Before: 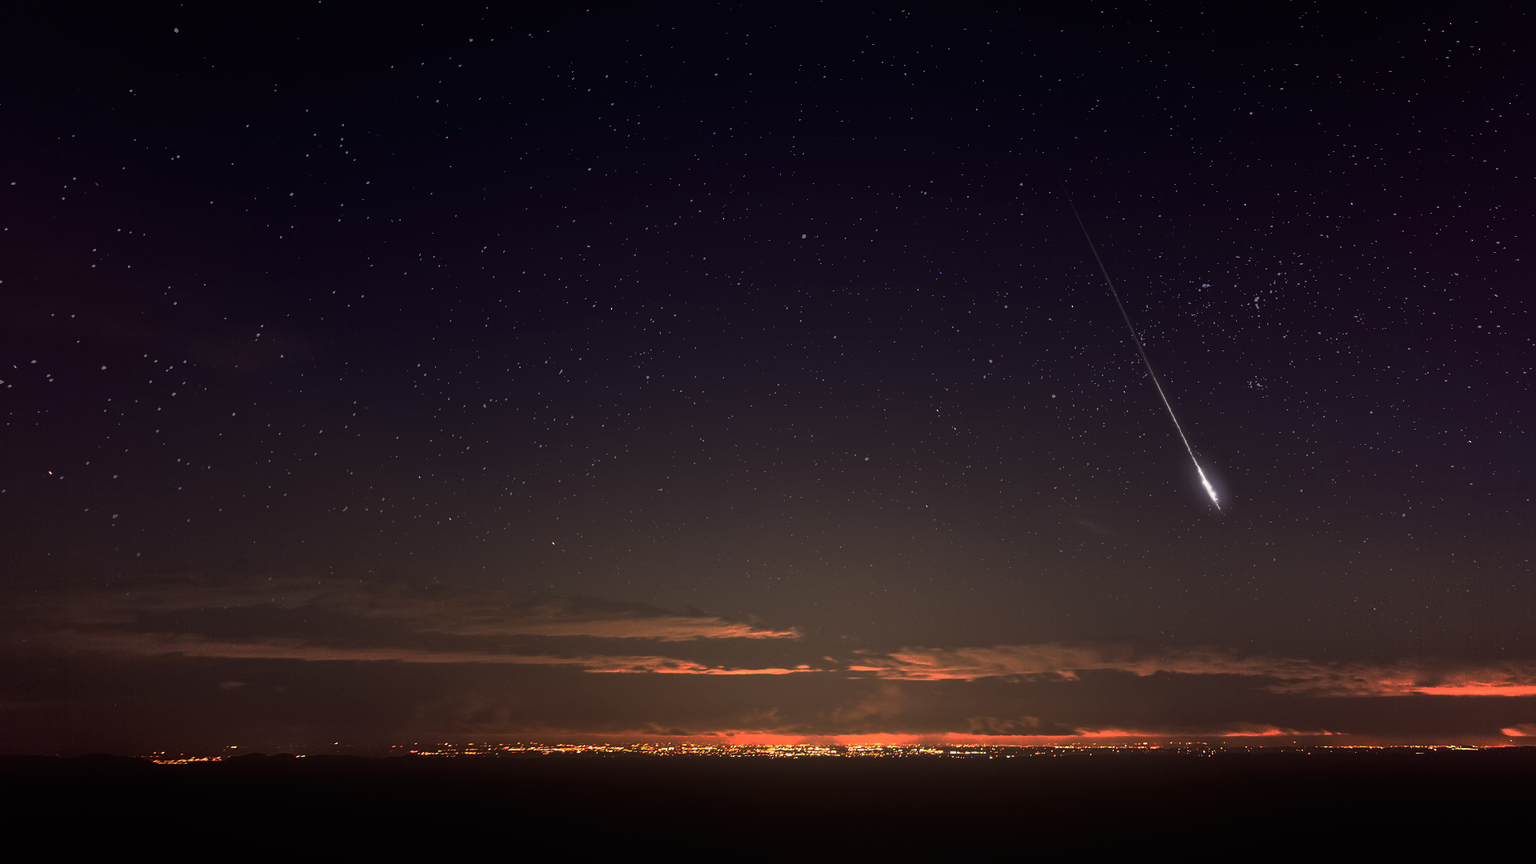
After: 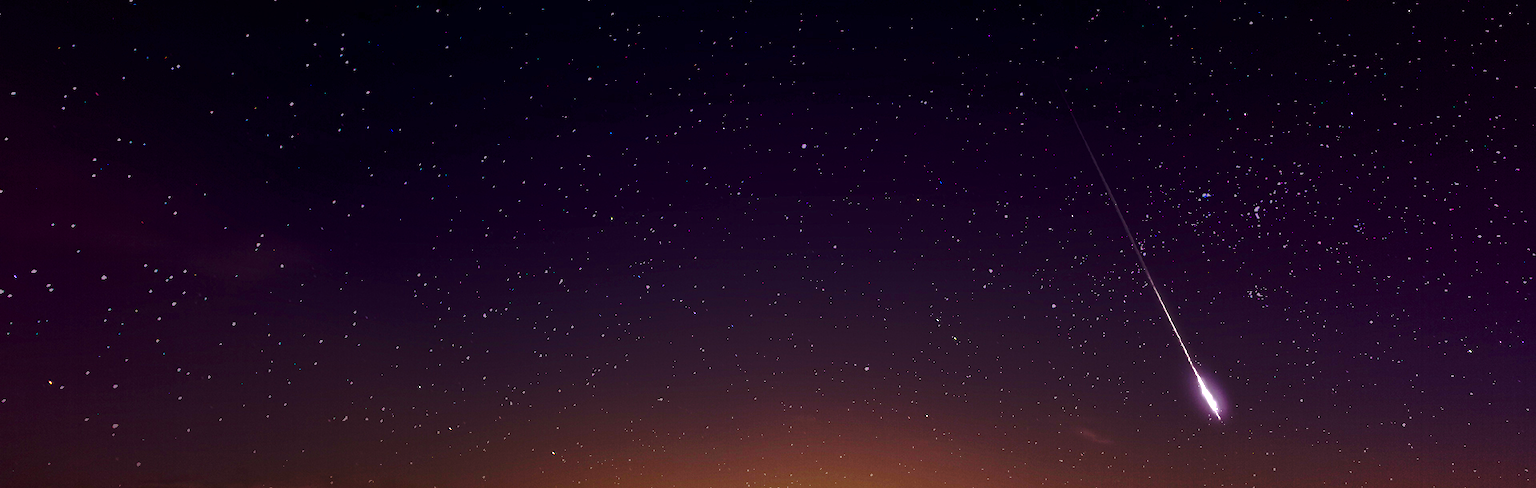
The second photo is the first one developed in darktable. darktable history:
crop and rotate: top 10.524%, bottom 32.956%
color balance rgb: linear chroma grading › global chroma 24.5%, perceptual saturation grading › global saturation 20%, perceptual saturation grading › highlights -25.881%, perceptual saturation grading › shadows 50.134%, perceptual brilliance grading › highlights 13.2%, perceptual brilliance grading › mid-tones 7.977%, perceptual brilliance grading › shadows -16.931%, global vibrance 44.245%
local contrast: on, module defaults
exposure: exposure 1.253 EV, compensate highlight preservation false
base curve: curves: ch0 [(0, 0) (0.073, 0.04) (0.157, 0.139) (0.492, 0.492) (0.758, 0.758) (1, 1)], preserve colors none
